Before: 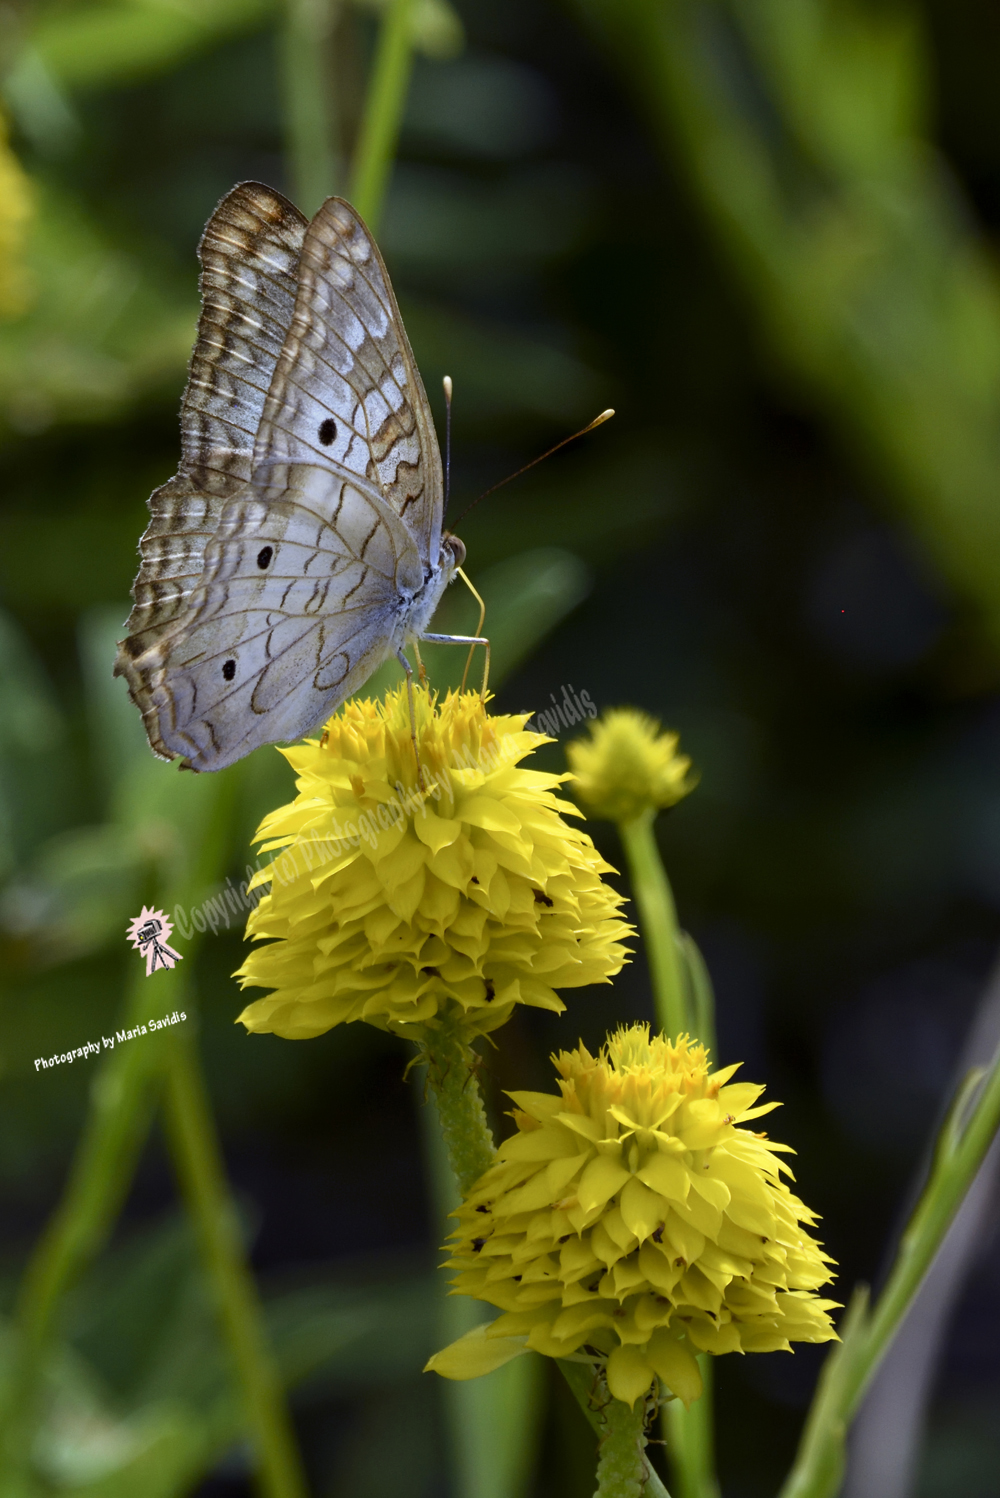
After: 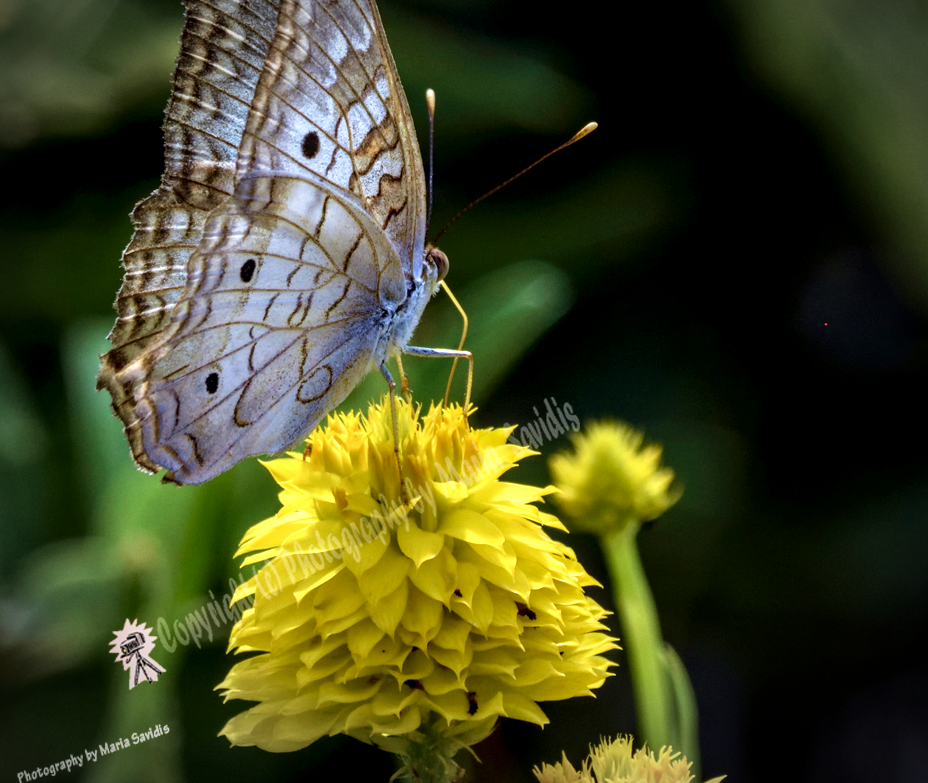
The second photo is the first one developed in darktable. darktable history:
crop: left 1.744%, top 19.225%, right 5.069%, bottom 28.357%
local contrast: detail 154%
velvia: strength 45%
vignetting: fall-off start 75%, brightness -0.692, width/height ratio 1.084
